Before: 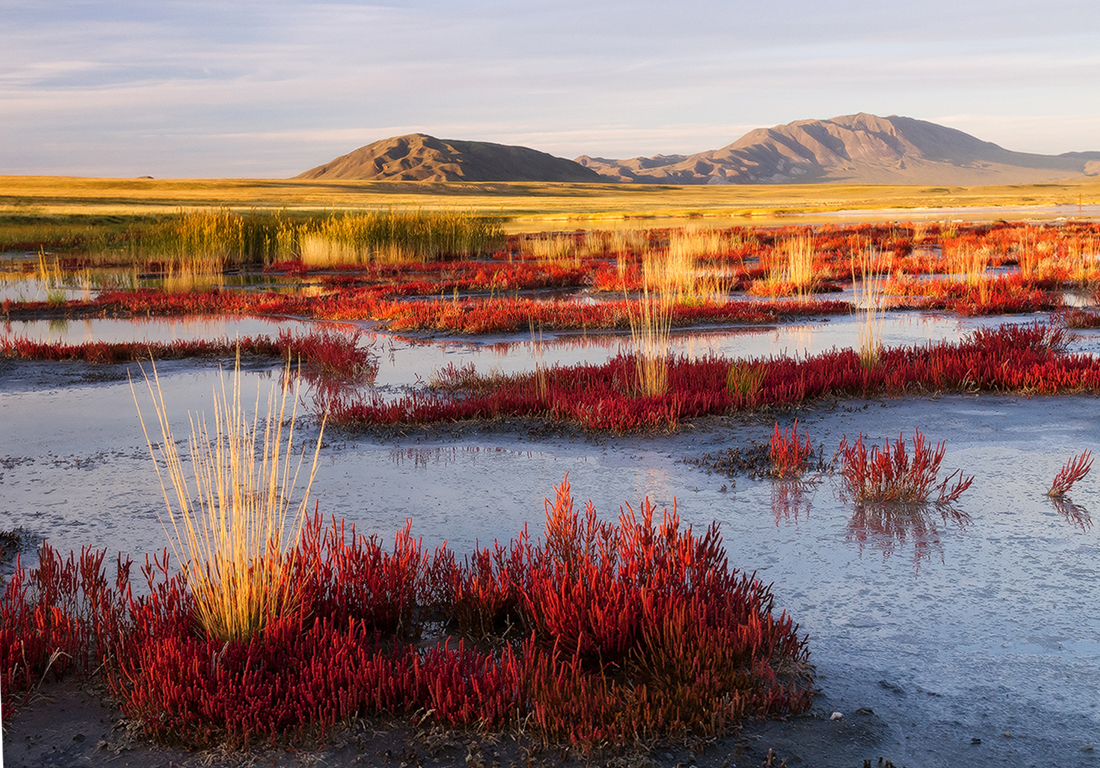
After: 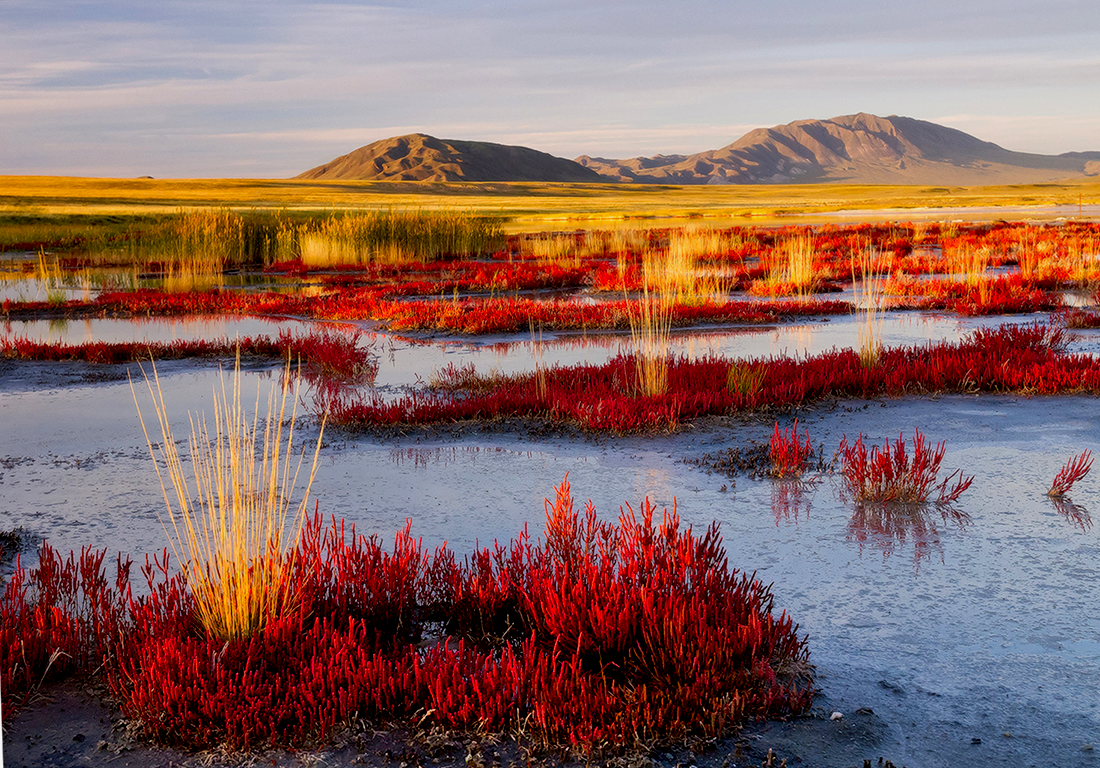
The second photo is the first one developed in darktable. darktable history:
exposure: black level correction 0.009, exposure -0.159 EV, compensate highlight preservation false
color contrast: green-magenta contrast 1.2, blue-yellow contrast 1.2
shadows and highlights: soften with gaussian
